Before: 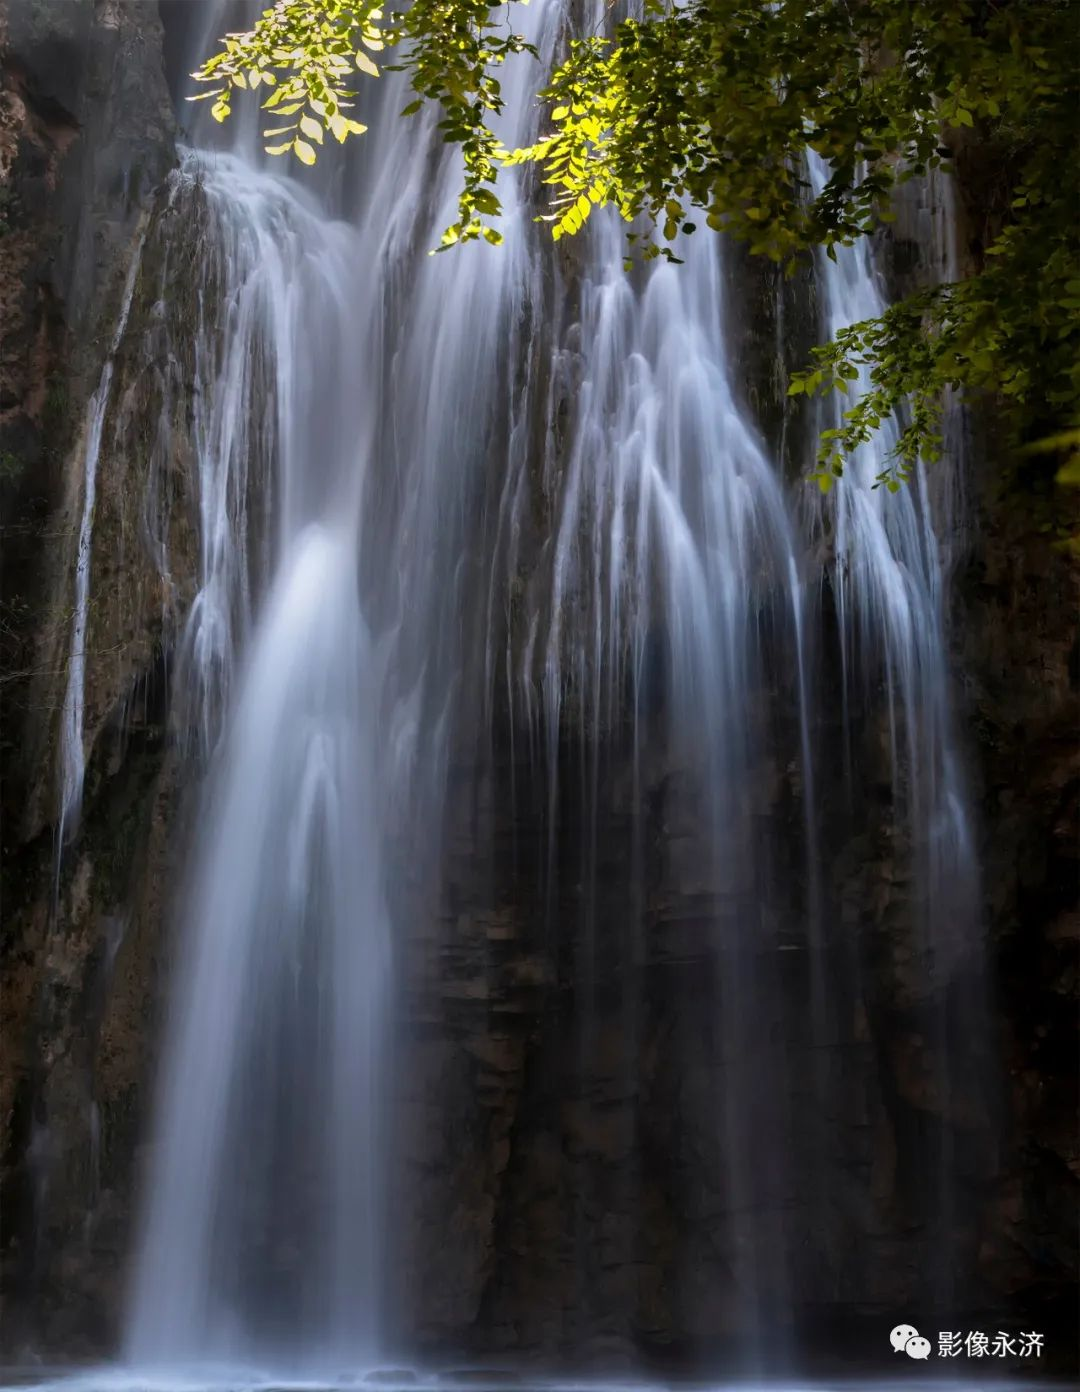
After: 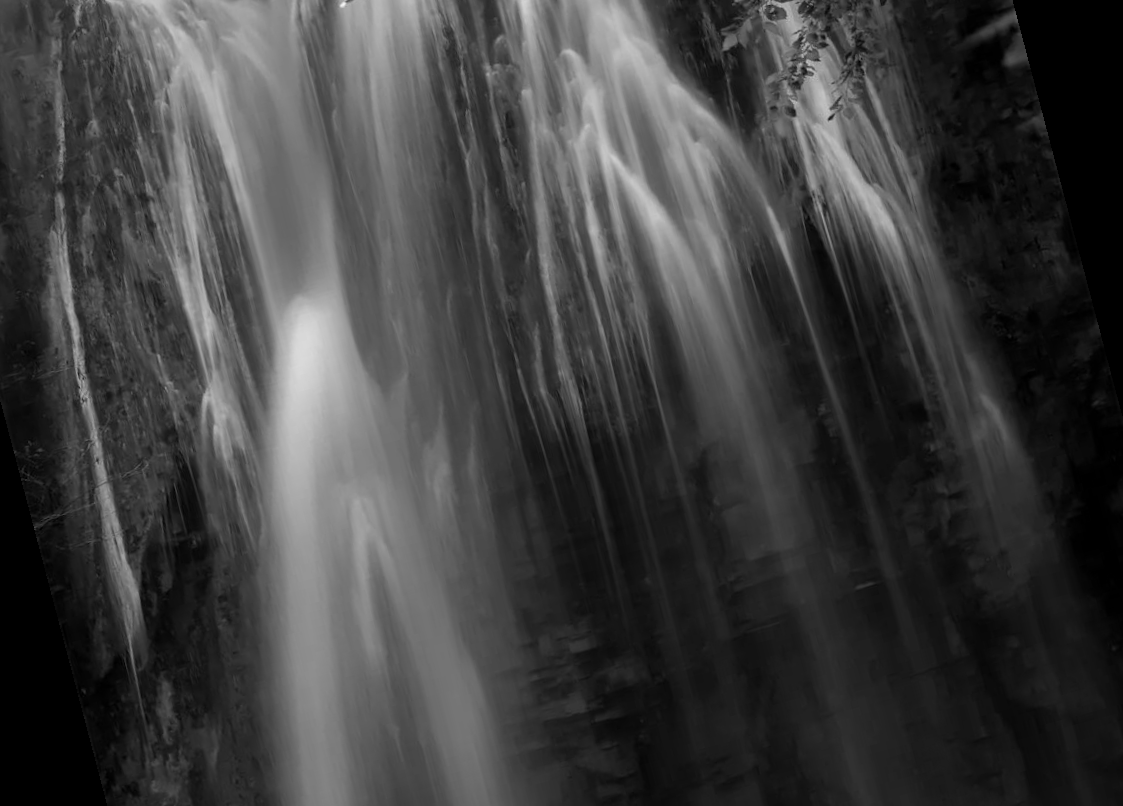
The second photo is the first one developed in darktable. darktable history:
rotate and perspective: rotation -14.8°, crop left 0.1, crop right 0.903, crop top 0.25, crop bottom 0.748
monochrome: a -35.87, b 49.73, size 1.7
